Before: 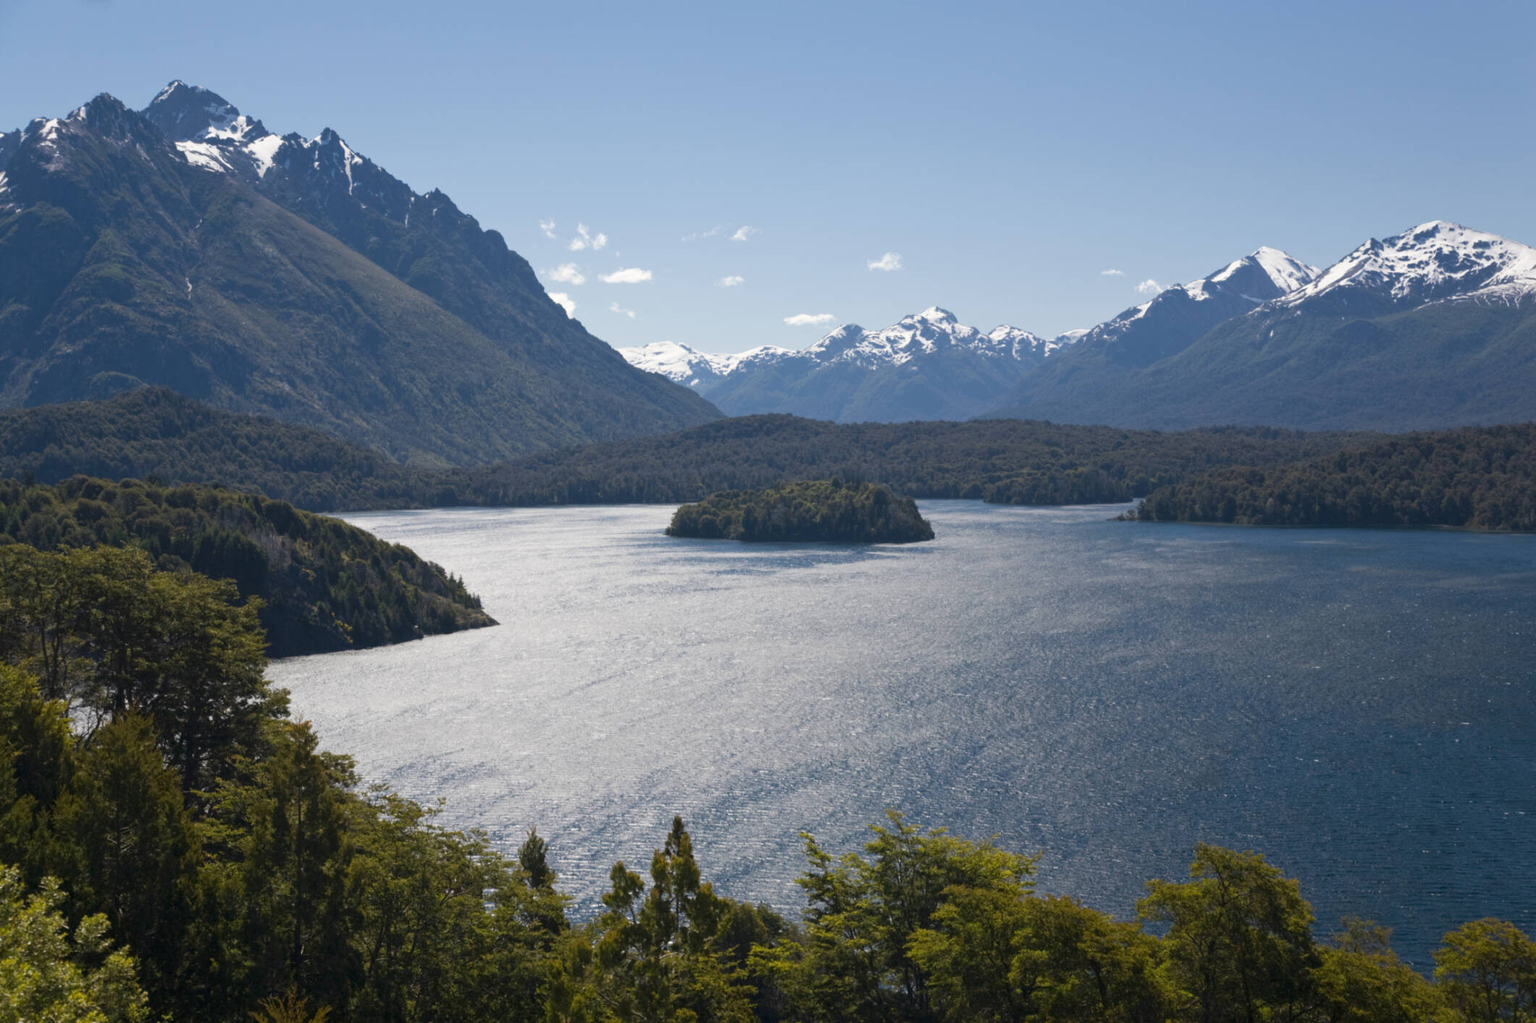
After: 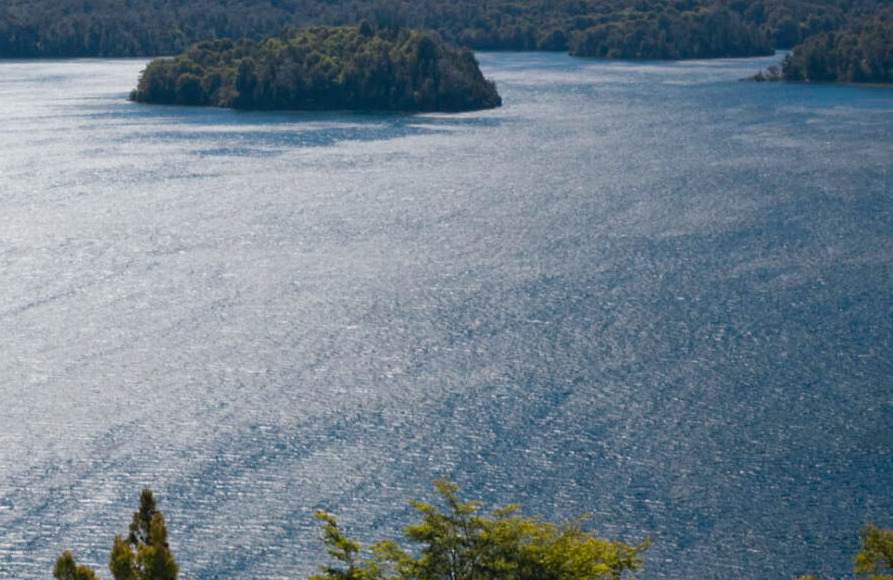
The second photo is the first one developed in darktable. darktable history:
white balance: red 0.982, blue 1.018
crop: left 37.221%, top 45.169%, right 20.63%, bottom 13.777%
